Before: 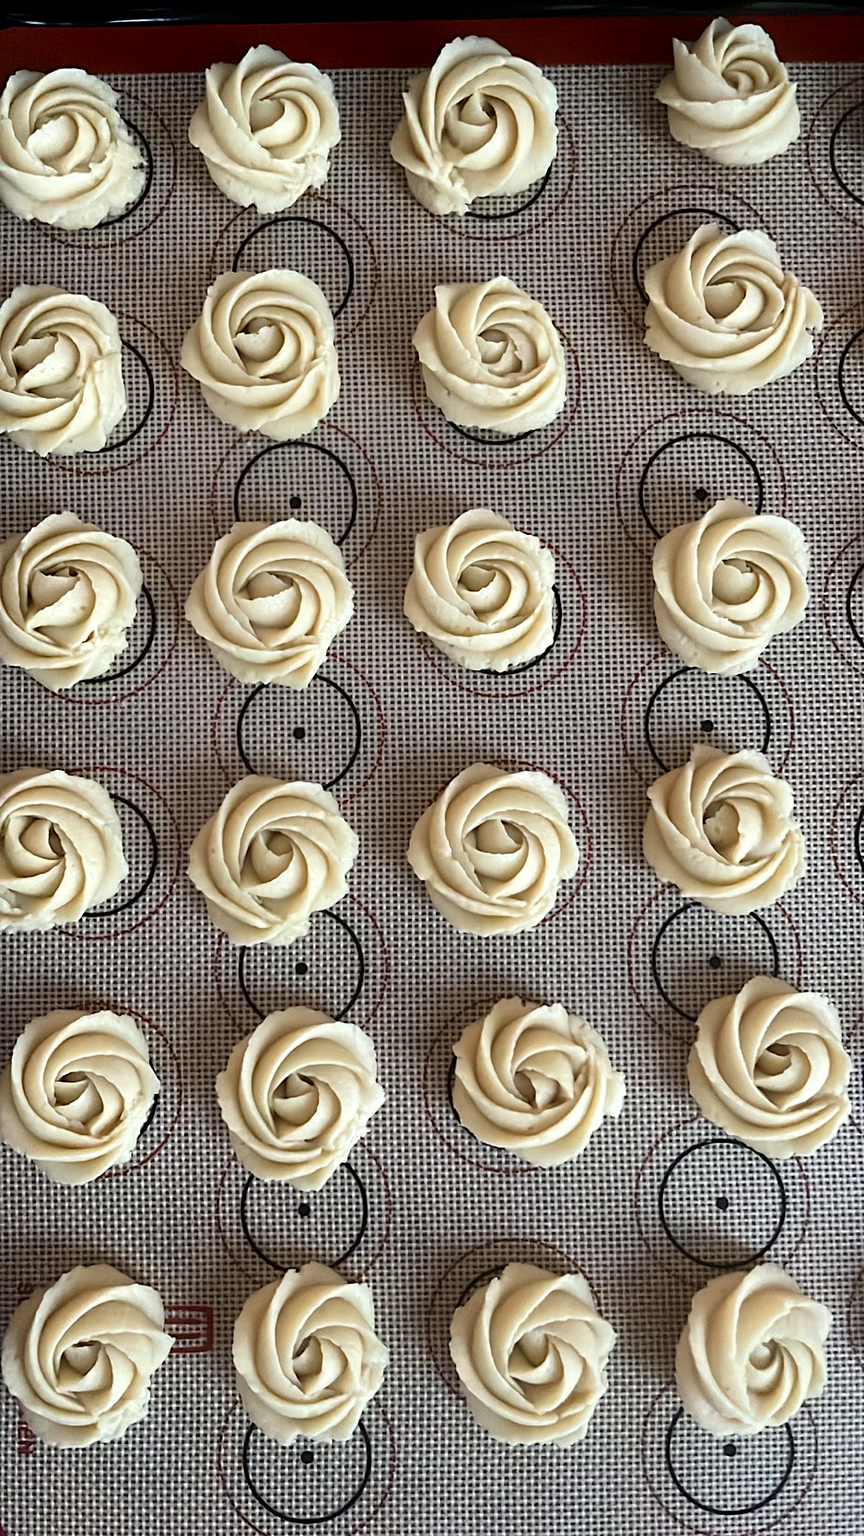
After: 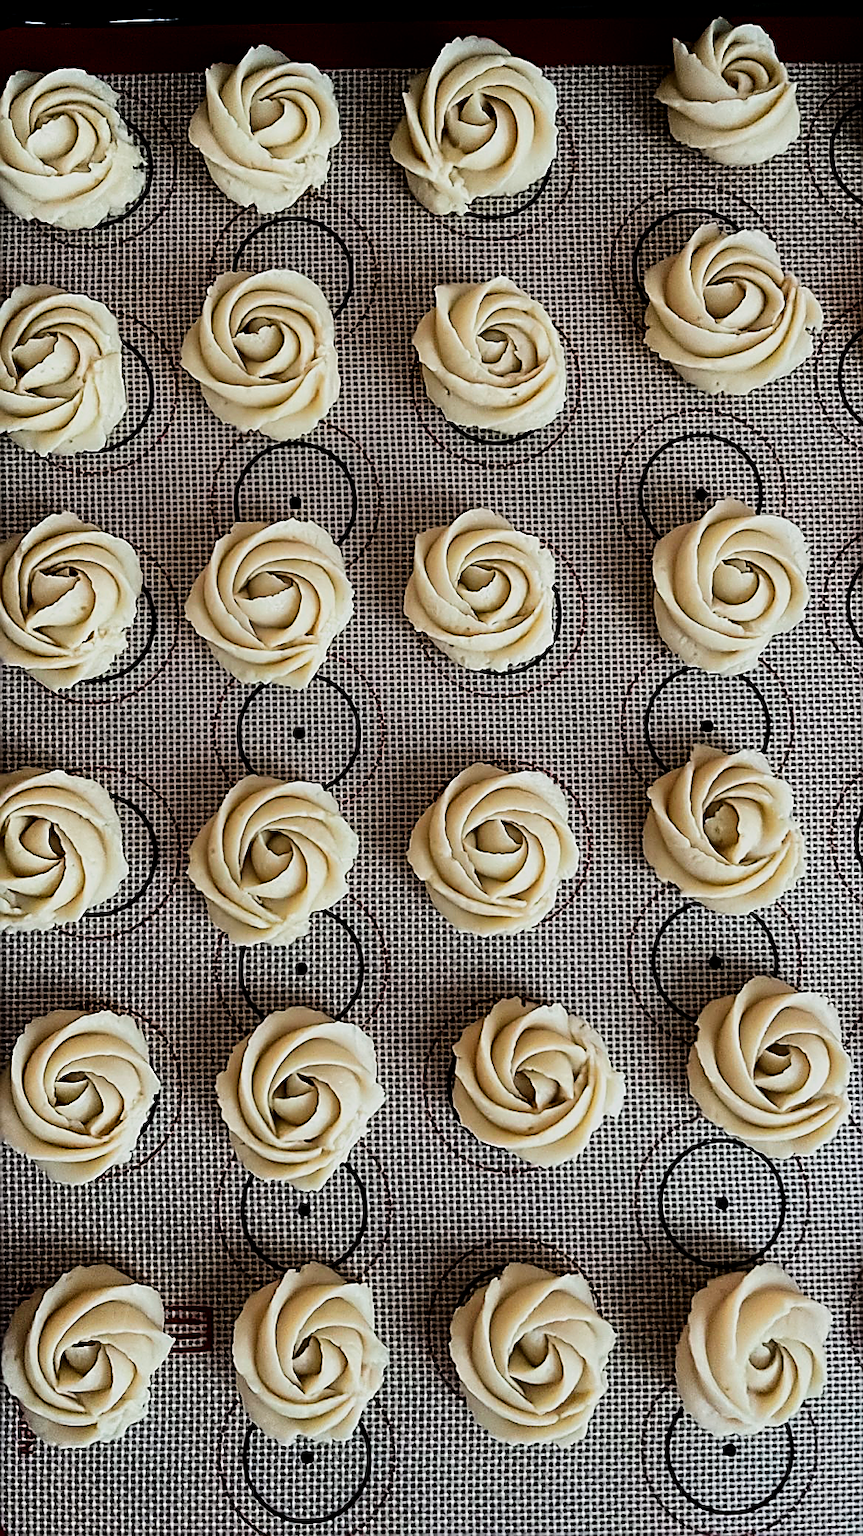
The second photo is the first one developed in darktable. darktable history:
filmic rgb: black relative exposure -5.07 EV, white relative exposure 3.99 EV, hardness 2.89, contrast 1.299, highlights saturation mix -30.92%
sharpen: radius 1.349, amount 1.233, threshold 0.642
contrast brightness saturation: contrast 0.066, brightness -0.134, saturation 0.065
